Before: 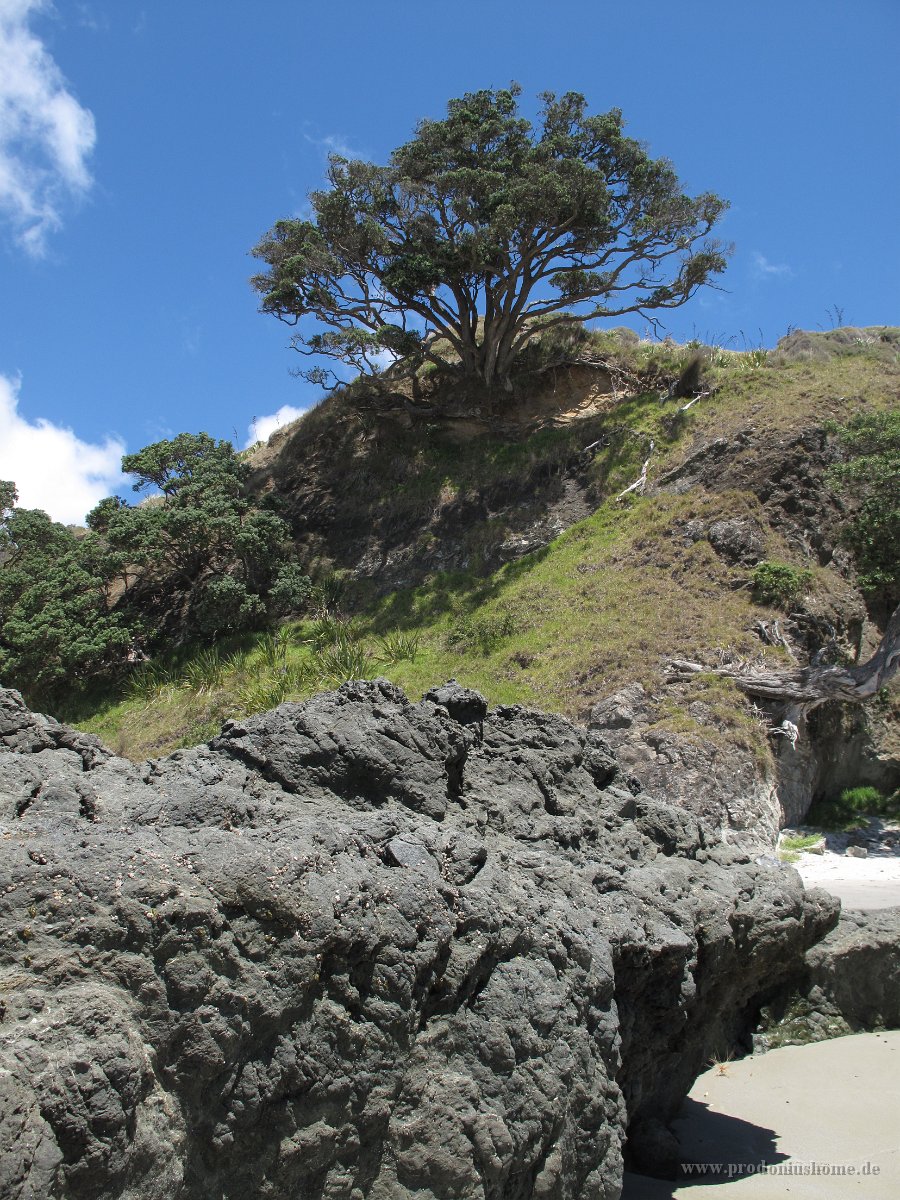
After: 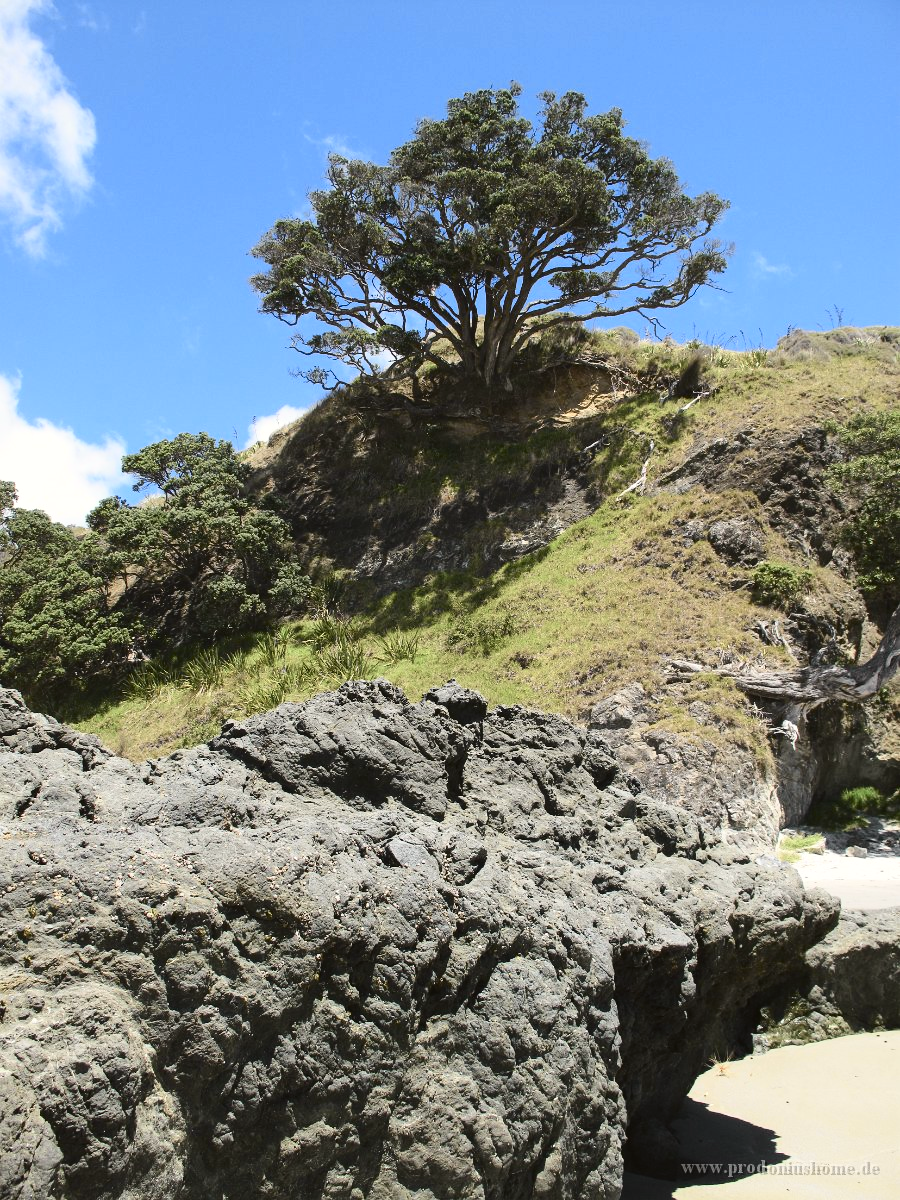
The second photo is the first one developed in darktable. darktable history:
exposure: compensate highlight preservation false
tone curve: curves: ch0 [(0, 0.026) (0.184, 0.172) (0.391, 0.468) (0.446, 0.56) (0.605, 0.758) (0.831, 0.931) (0.992, 1)]; ch1 [(0, 0) (0.437, 0.447) (0.501, 0.502) (0.538, 0.539) (0.574, 0.589) (0.617, 0.64) (0.699, 0.749) (0.859, 0.919) (1, 1)]; ch2 [(0, 0) (0.33, 0.301) (0.421, 0.443) (0.447, 0.482) (0.499, 0.509) (0.538, 0.564) (0.585, 0.615) (0.664, 0.664) (1, 1)], color space Lab, independent channels, preserve colors none
